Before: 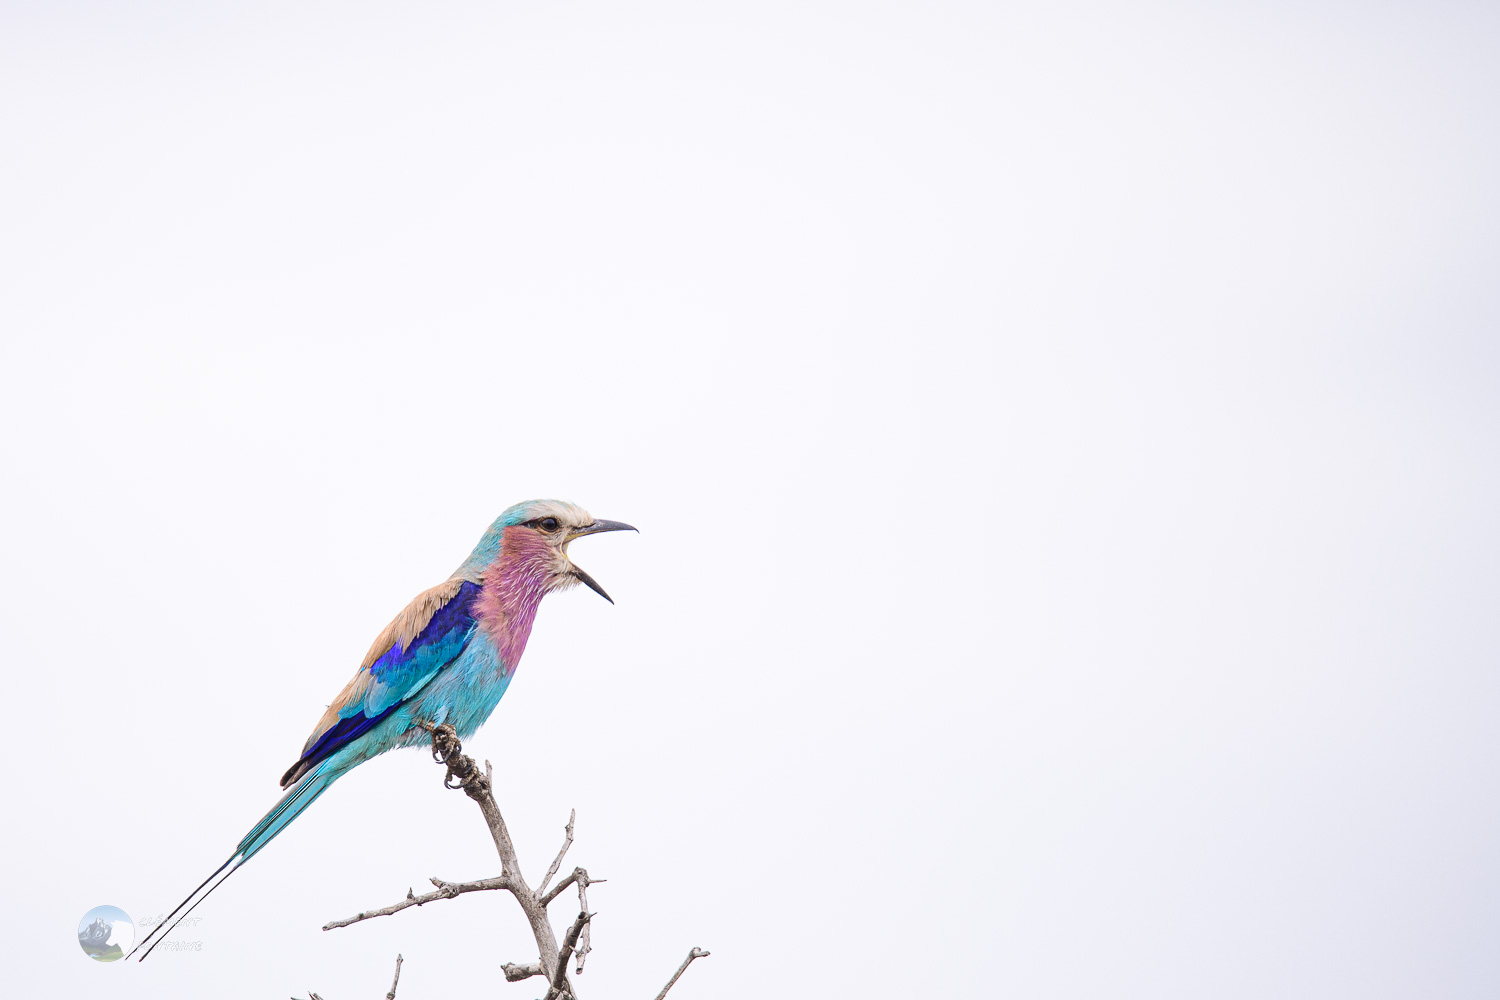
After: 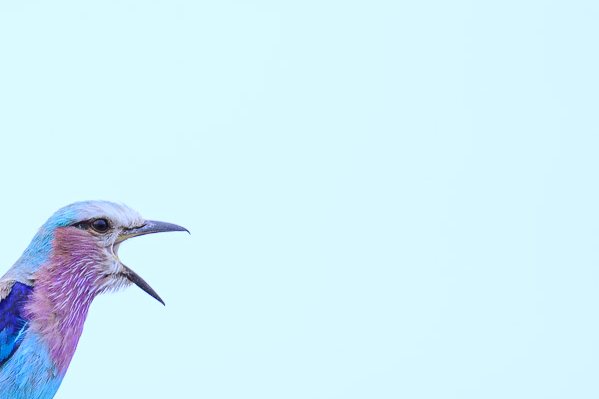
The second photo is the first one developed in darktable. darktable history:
white balance: red 0.871, blue 1.249
crop: left 30%, top 30%, right 30%, bottom 30%
